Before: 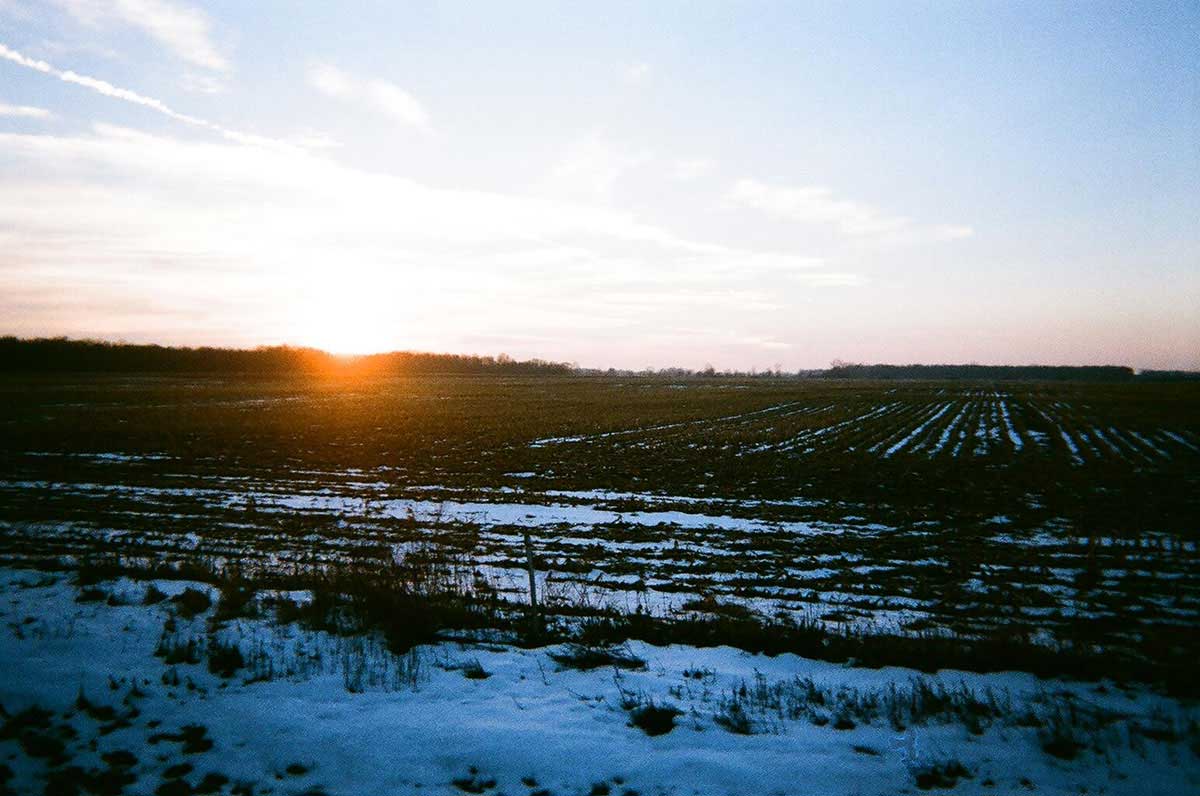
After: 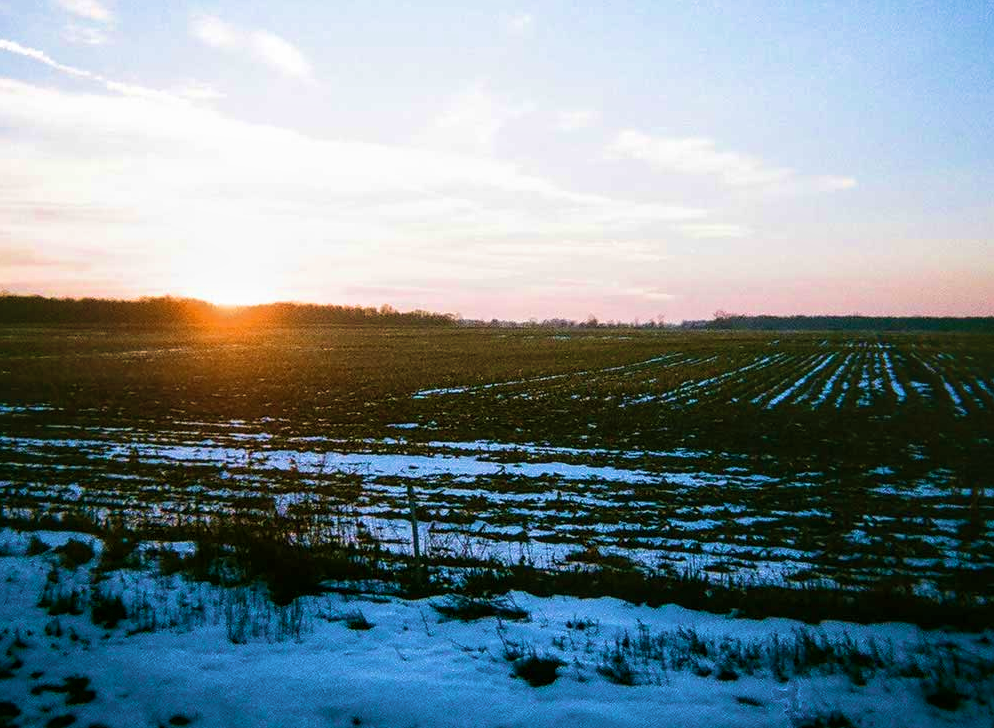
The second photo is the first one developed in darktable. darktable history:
crop: left 9.807%, top 6.259%, right 7.334%, bottom 2.177%
local contrast: on, module defaults
velvia: strength 74%
